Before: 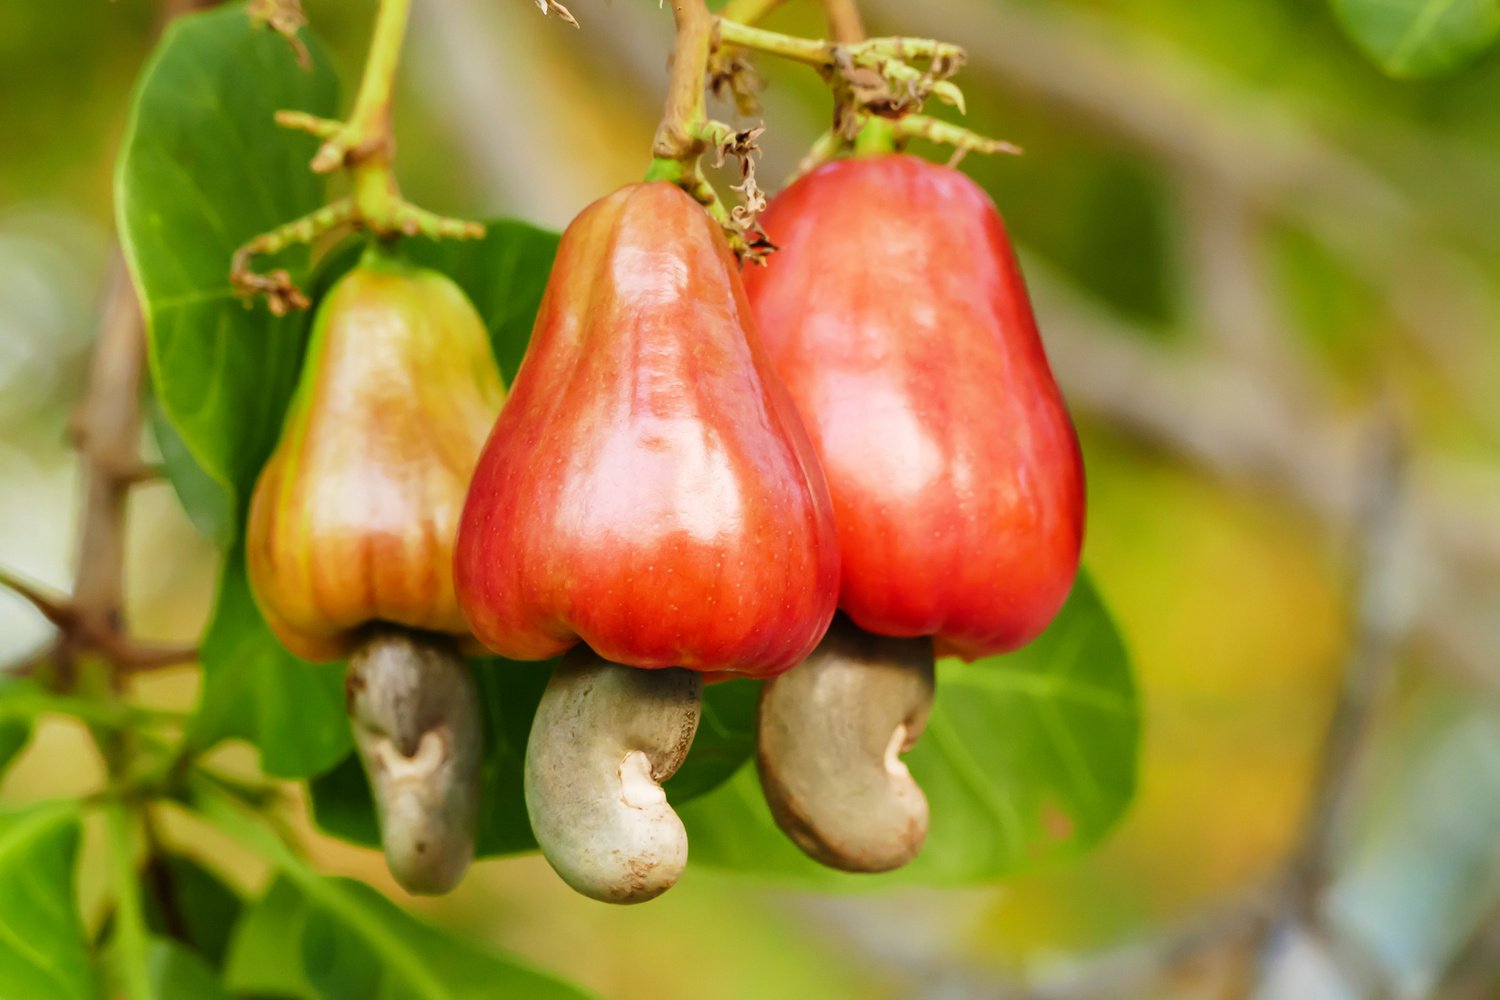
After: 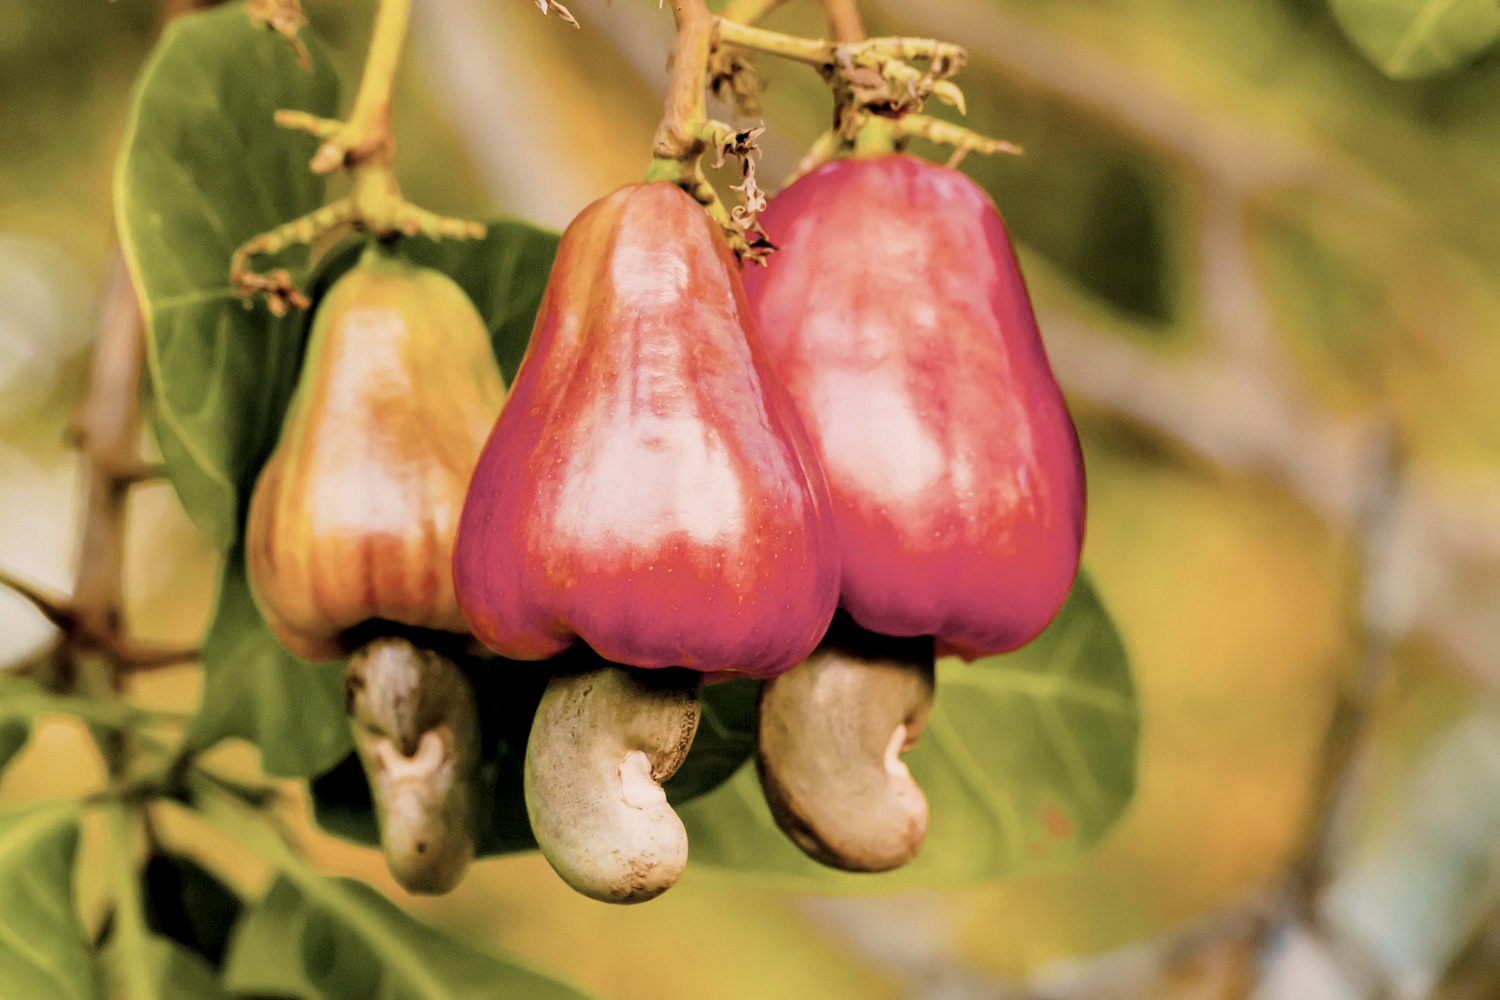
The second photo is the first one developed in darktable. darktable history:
filmic rgb: black relative exposure -5.01 EV, white relative exposure 3.98 EV, hardness 2.91, contrast 1.3, highlights saturation mix -31.22%, iterations of high-quality reconstruction 10
local contrast: highlights 100%, shadows 100%, detail 131%, midtone range 0.2
color correction: highlights a* 5.56, highlights b* 5.21, saturation 0.673
color balance rgb: shadows lift › chroma 2.013%, shadows lift › hue 214.57°, power › chroma 0.661%, power › hue 60°, highlights gain › chroma 1.063%, highlights gain › hue 60.02°, perceptual saturation grading › global saturation 35.164%, perceptual saturation grading › highlights -25.388%, perceptual saturation grading › shadows 49.284%, hue shift -10.94°
